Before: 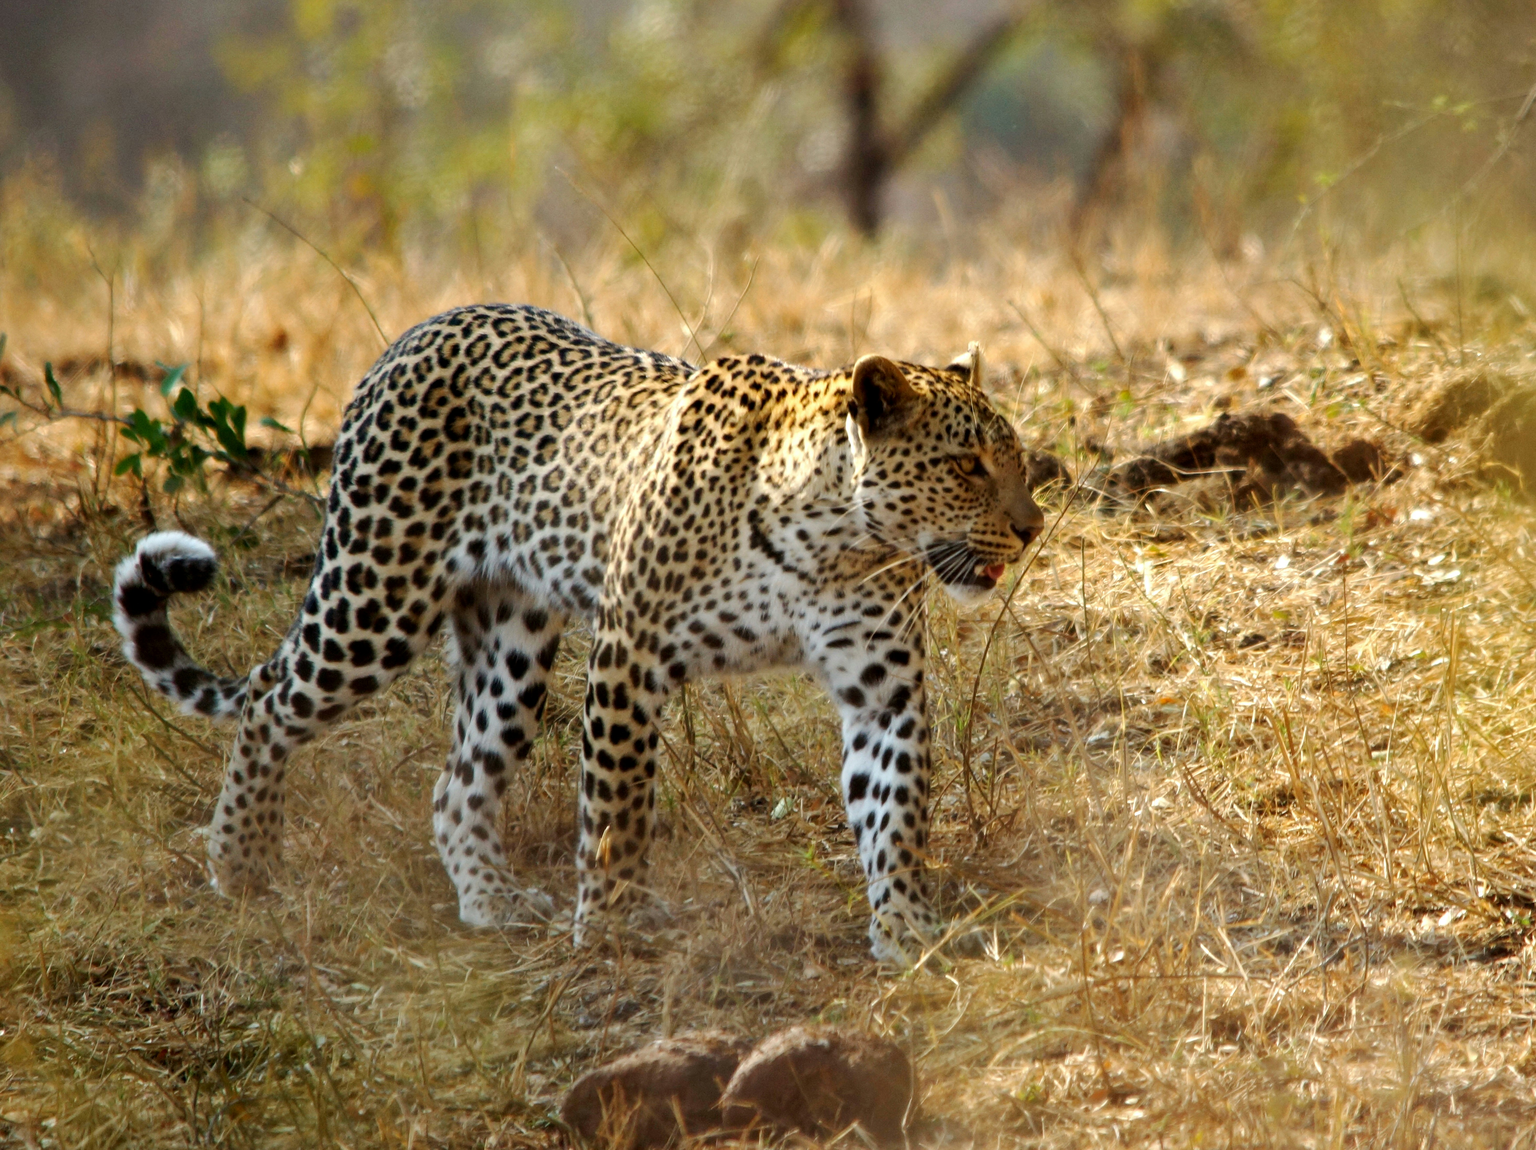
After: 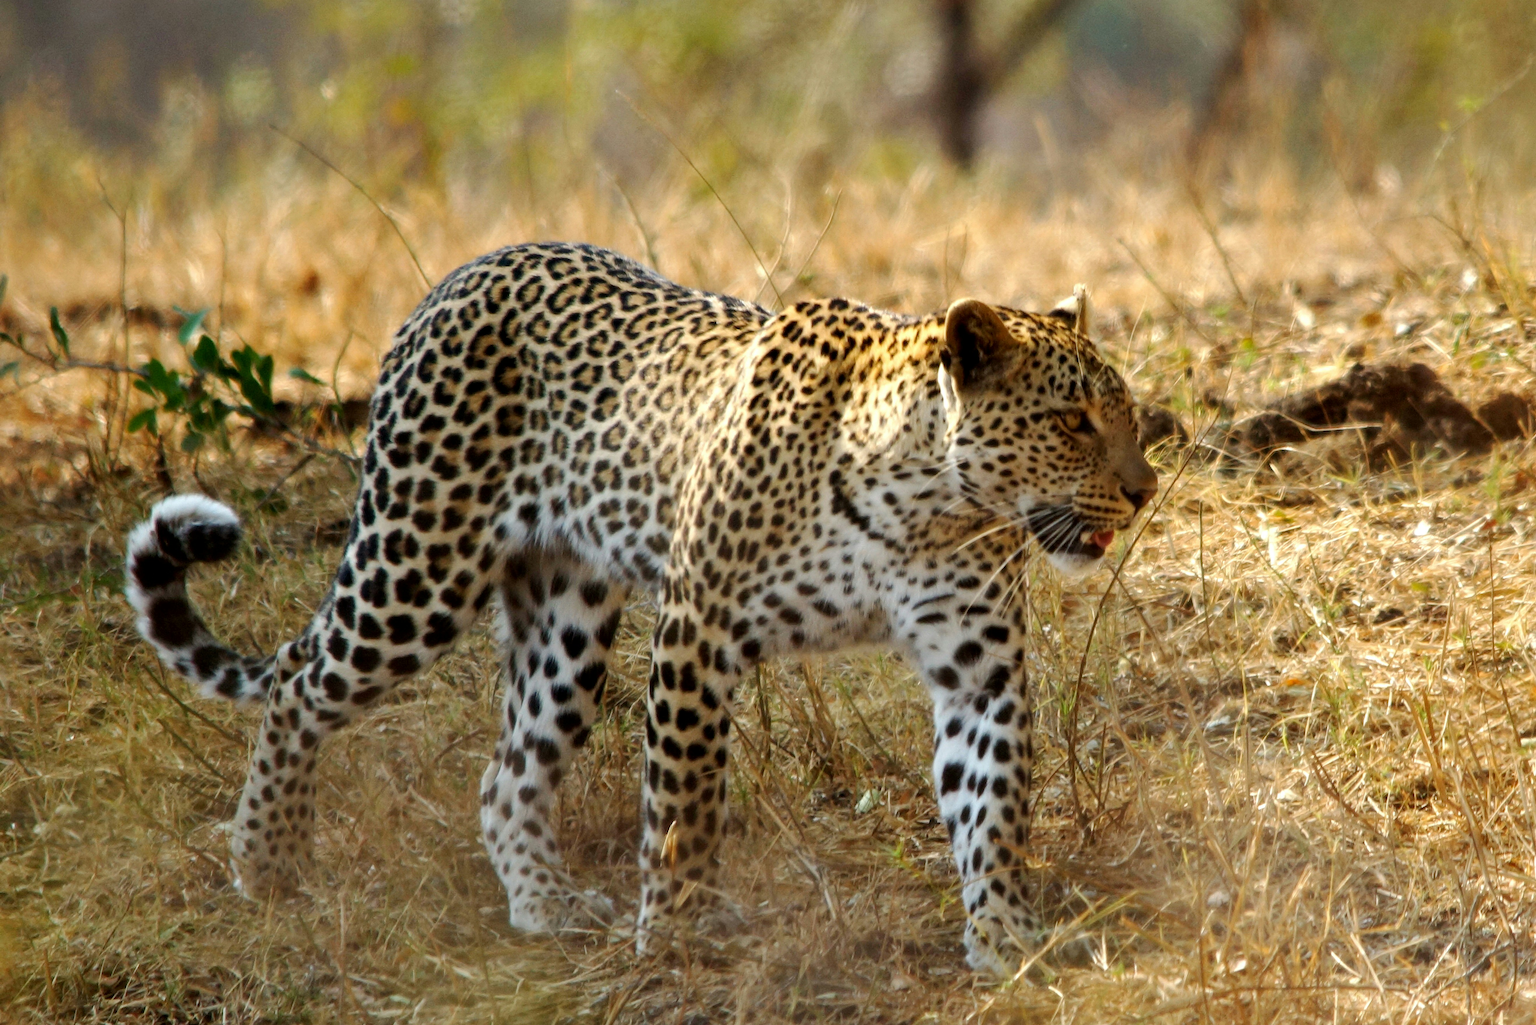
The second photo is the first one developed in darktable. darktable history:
crop: top 7.444%, right 9.777%, bottom 12.06%
